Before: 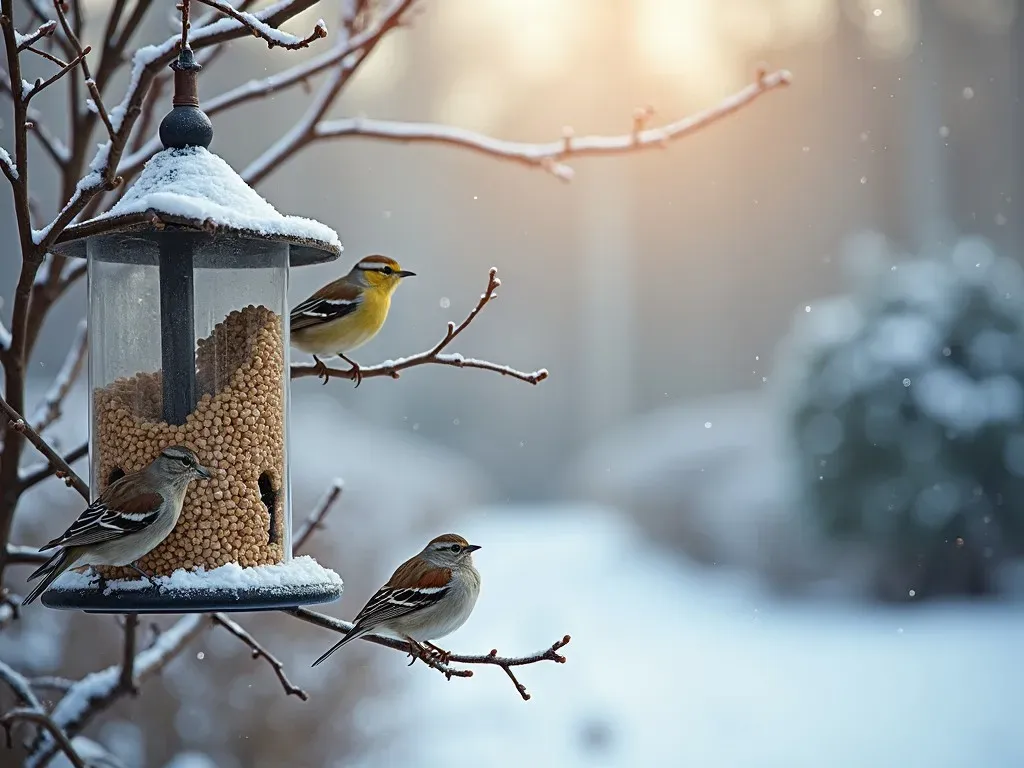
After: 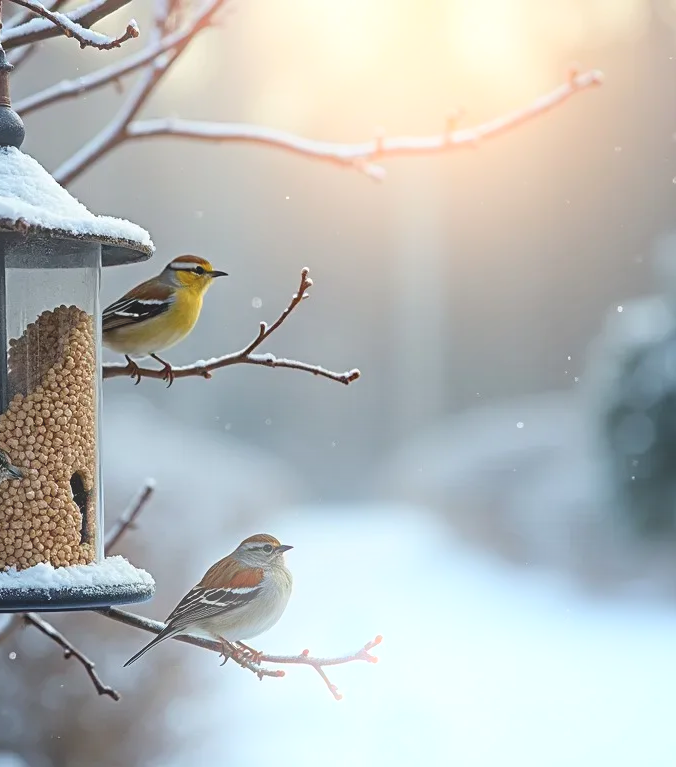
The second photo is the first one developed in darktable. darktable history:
bloom: on, module defaults
crop and rotate: left 18.442%, right 15.508%
